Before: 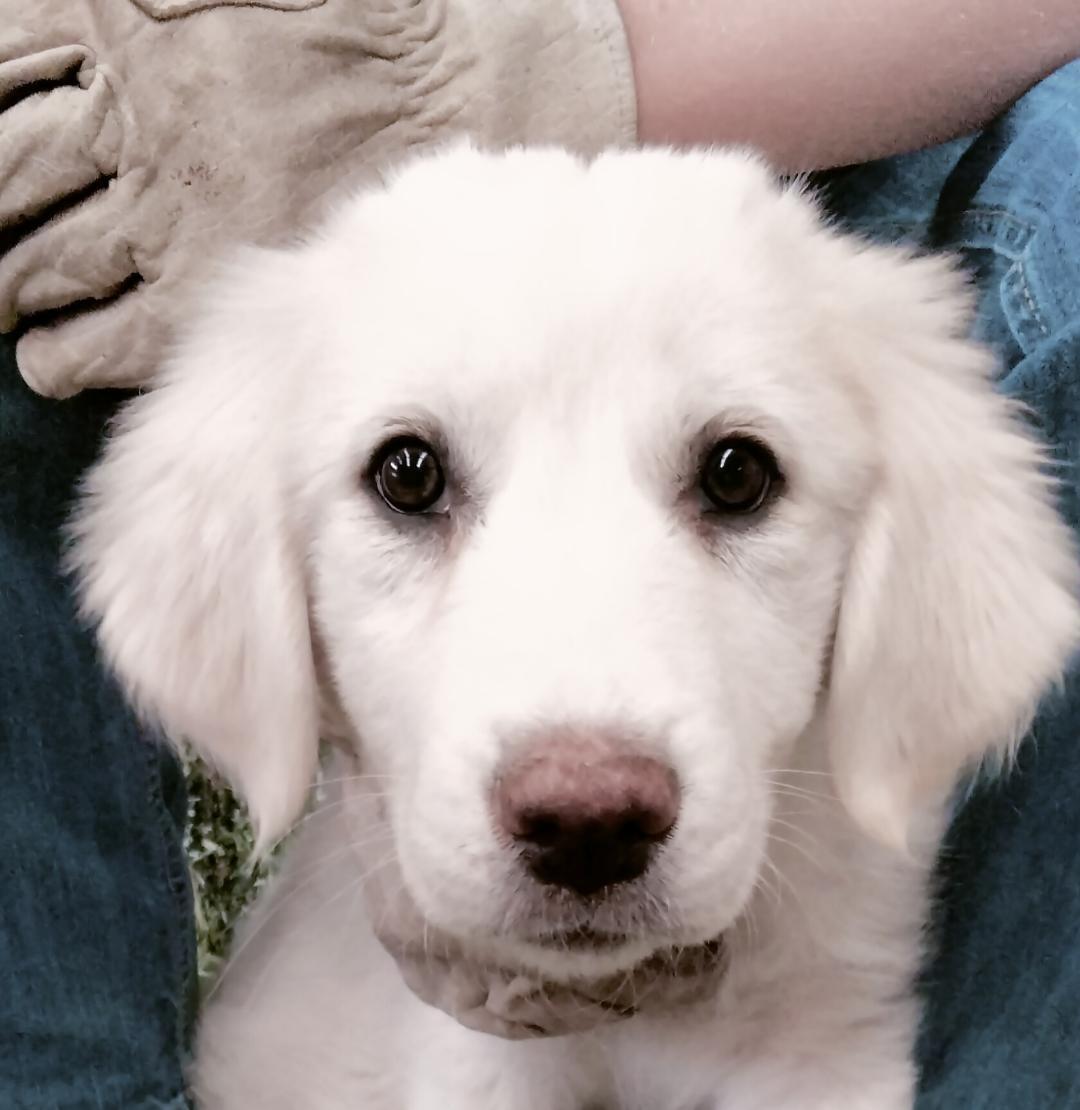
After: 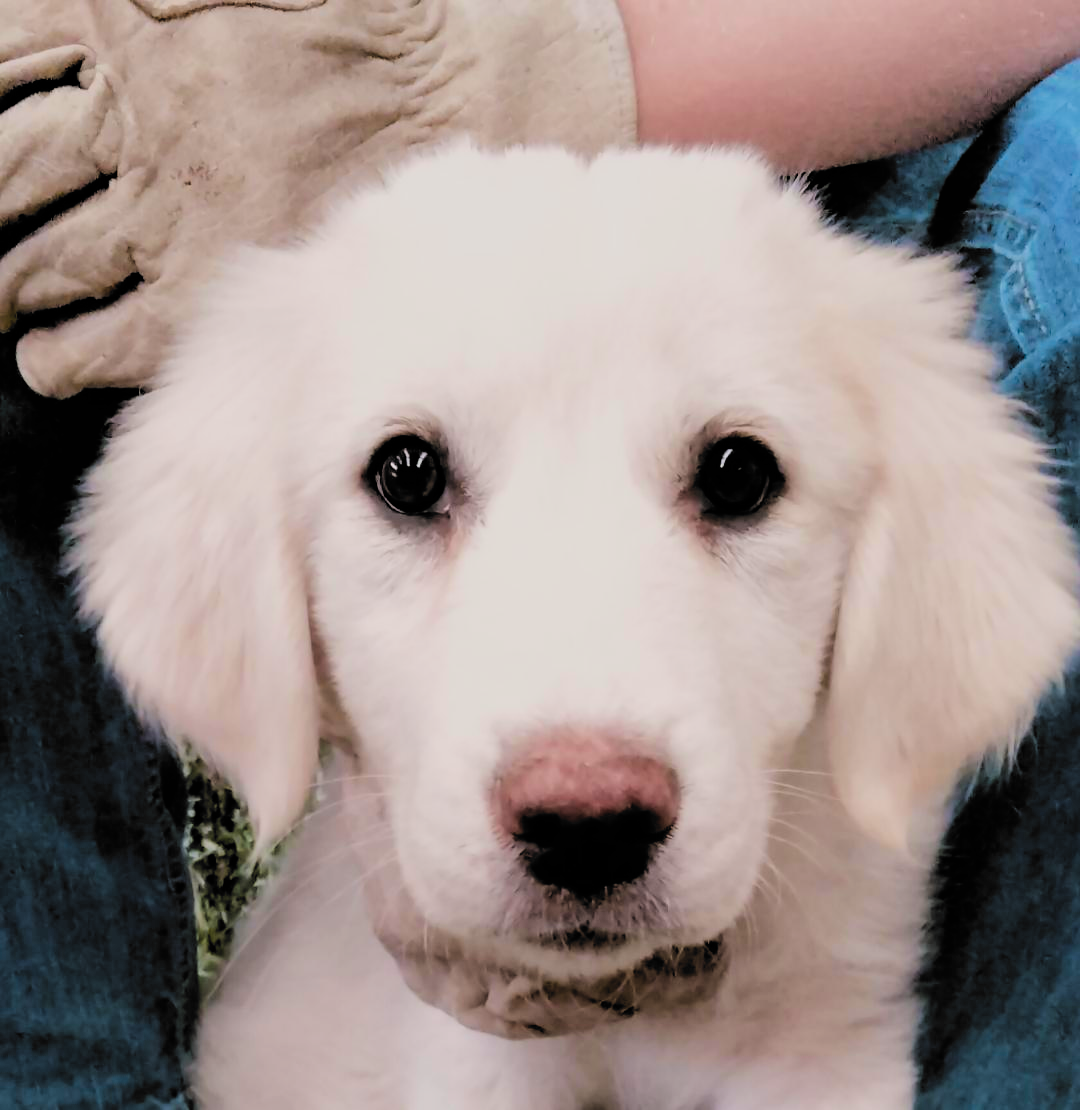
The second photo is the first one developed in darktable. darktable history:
exposure: black level correction -0.004, exposure 0.049 EV, compensate highlight preservation false
color balance rgb: linear chroma grading › global chroma 16.861%, perceptual saturation grading › global saturation 30.819%, perceptual brilliance grading › global brilliance 1.475%, perceptual brilliance grading › highlights -3.868%, global vibrance 20%
filmic rgb: black relative exposure -5 EV, white relative exposure 3.97 EV, threshold 3.02 EV, hardness 2.88, contrast 1.194, highlights saturation mix -29.79%, color science v6 (2022), enable highlight reconstruction true
